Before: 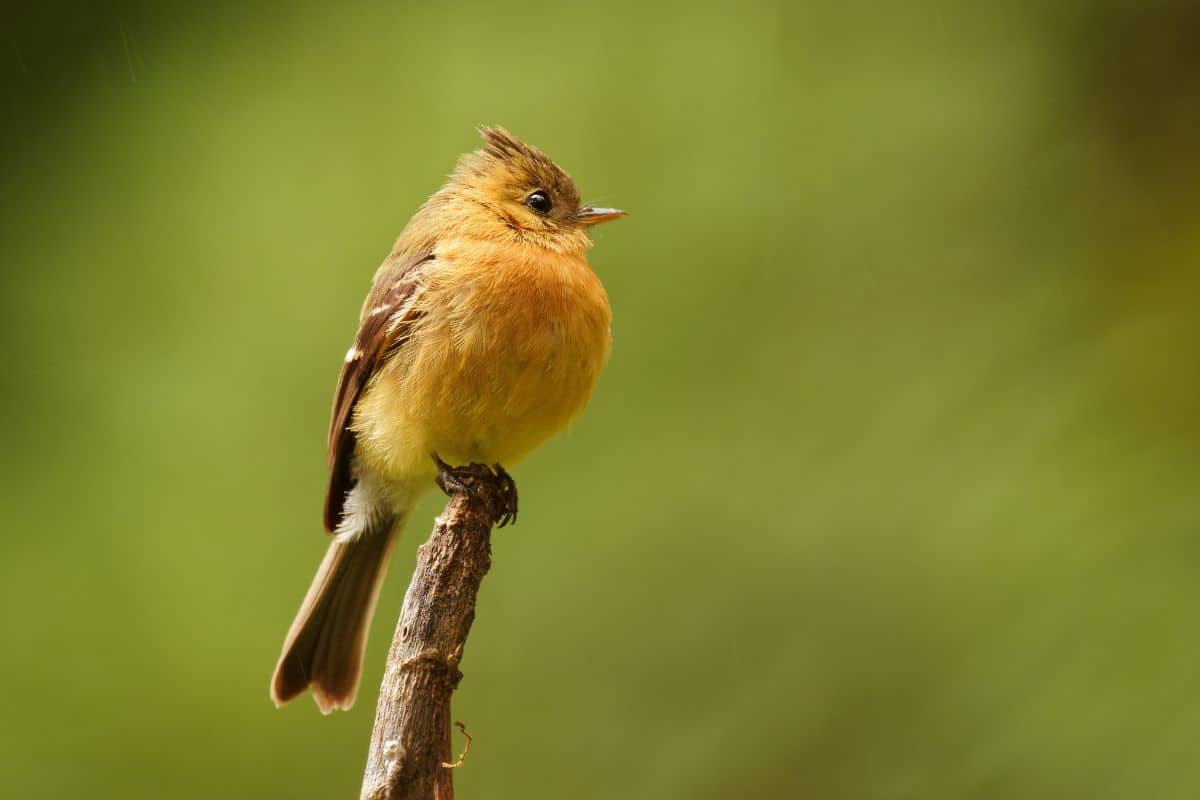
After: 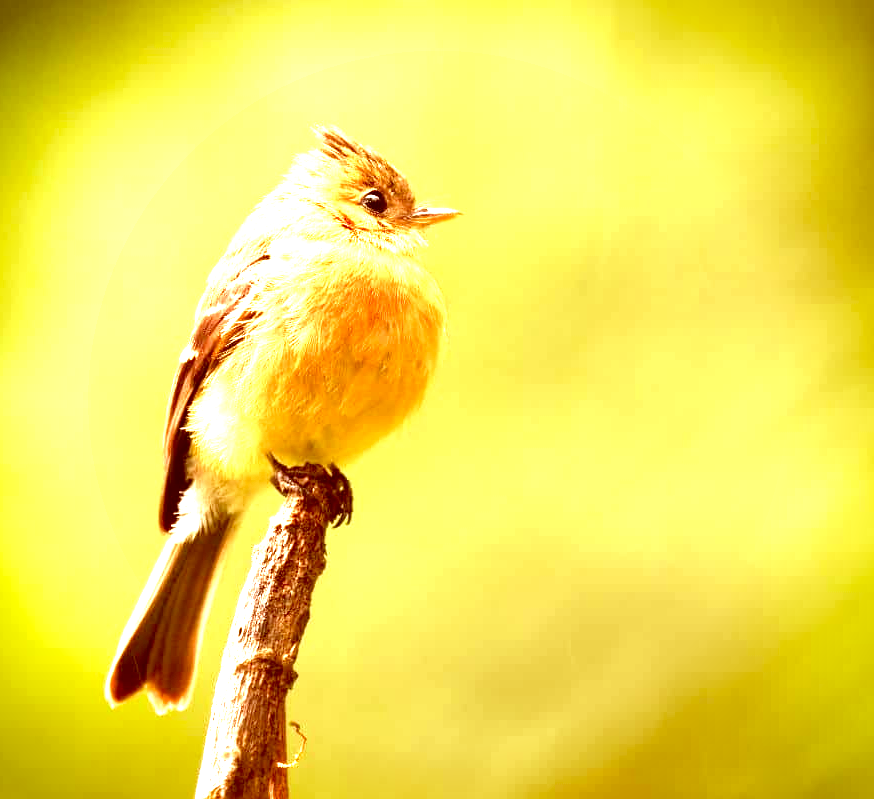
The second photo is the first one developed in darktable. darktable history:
crop: left 13.771%, top 0%, right 13.359%
levels: levels [0, 0.281, 0.562]
vignetting: fall-off start 79.93%, saturation 0.37, unbound false
color correction: highlights a* 9.4, highlights b* 8.48, shadows a* 39.82, shadows b* 39.86, saturation 0.813
